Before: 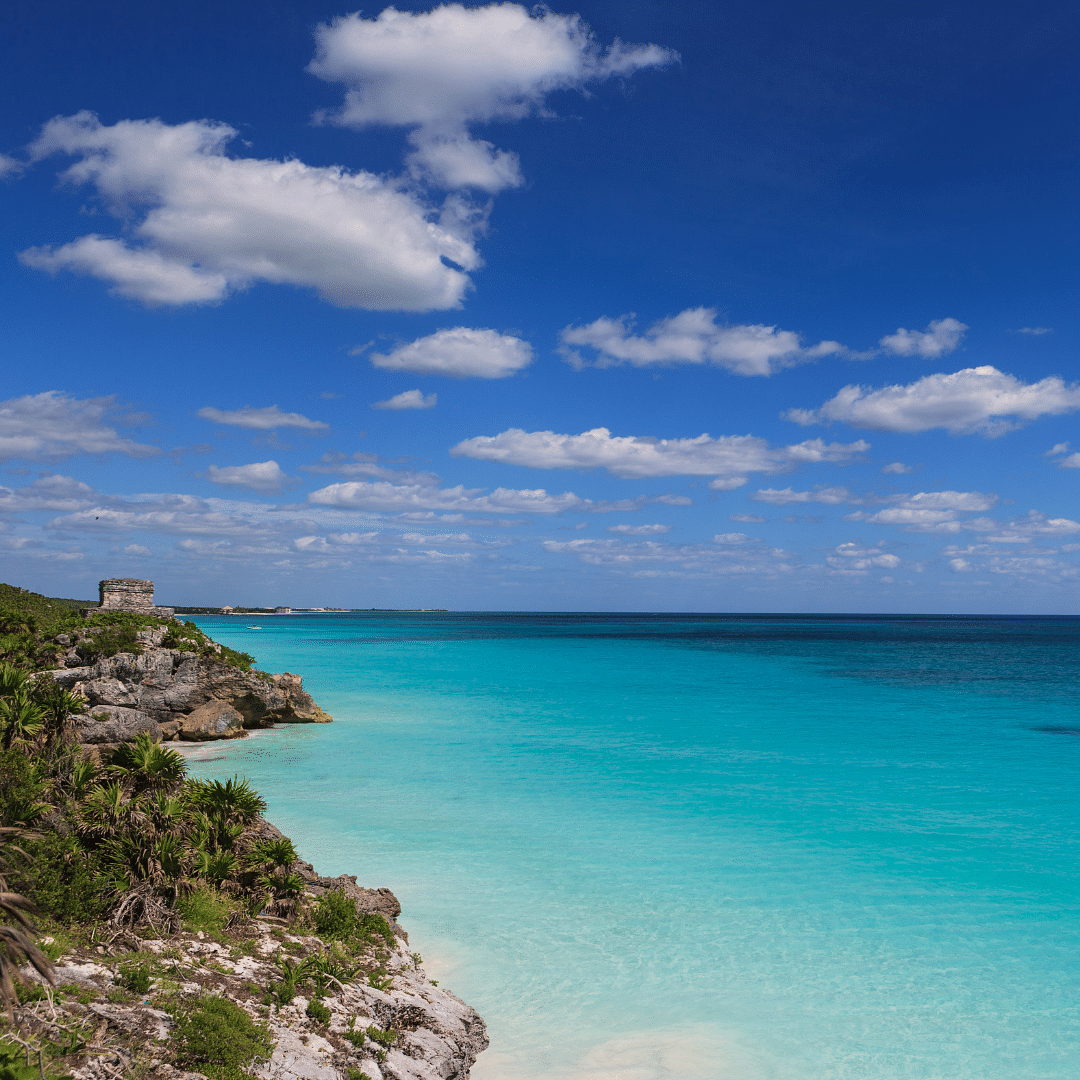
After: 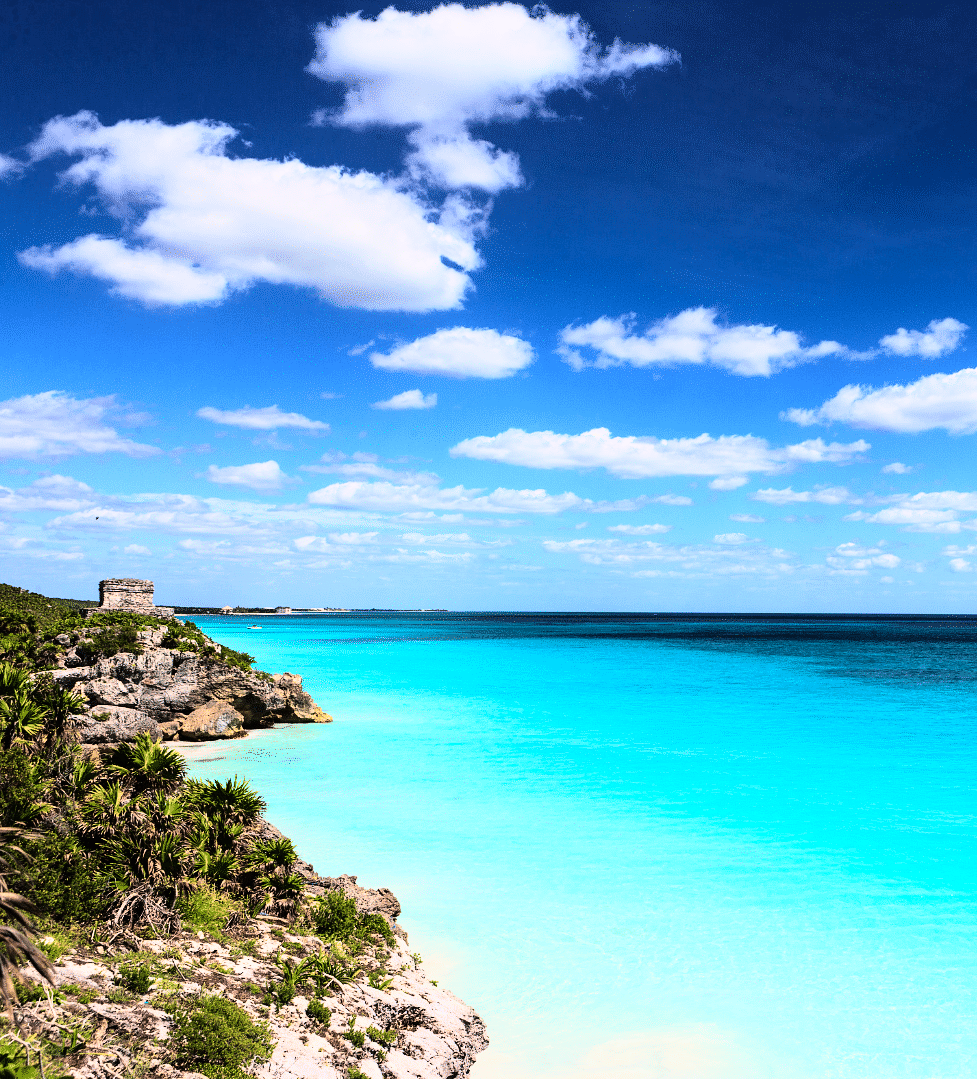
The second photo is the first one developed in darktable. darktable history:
rgb curve: curves: ch0 [(0, 0) (0.21, 0.15) (0.24, 0.21) (0.5, 0.75) (0.75, 0.96) (0.89, 0.99) (1, 1)]; ch1 [(0, 0.02) (0.21, 0.13) (0.25, 0.2) (0.5, 0.67) (0.75, 0.9) (0.89, 0.97) (1, 1)]; ch2 [(0, 0.02) (0.21, 0.13) (0.25, 0.2) (0.5, 0.67) (0.75, 0.9) (0.89, 0.97) (1, 1)], compensate middle gray true
crop: right 9.509%, bottom 0.031%
color balance rgb: perceptual saturation grading › global saturation 10%
